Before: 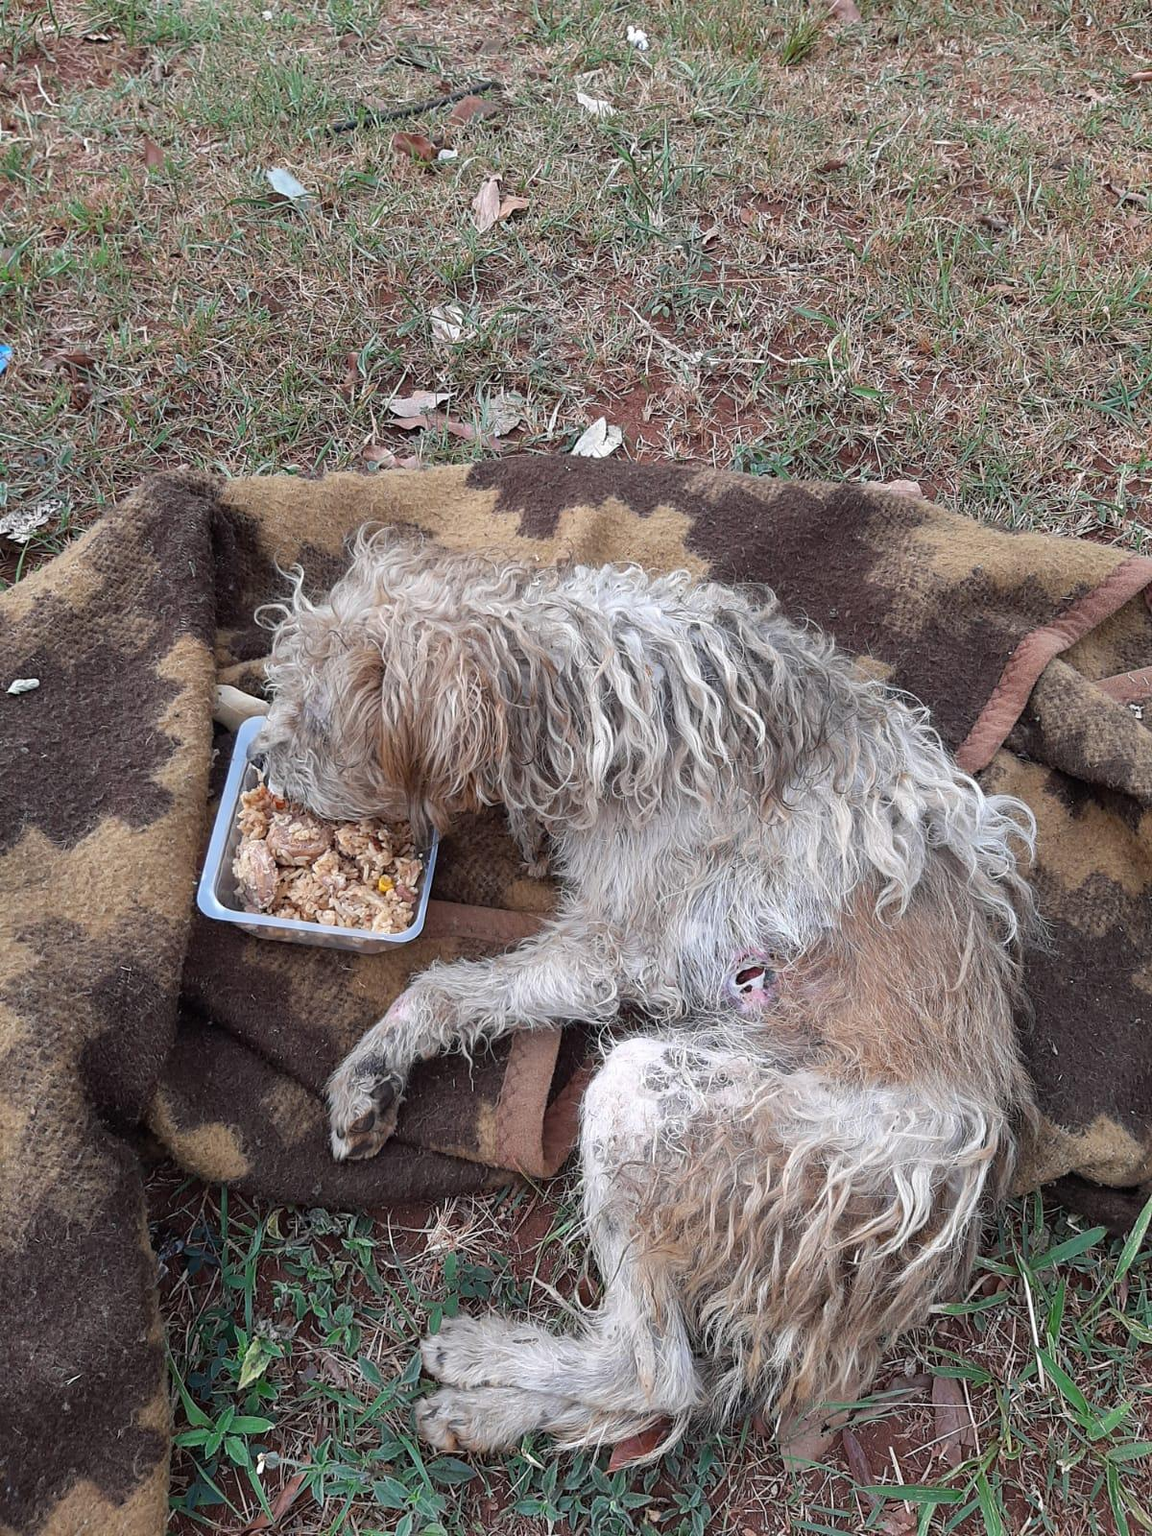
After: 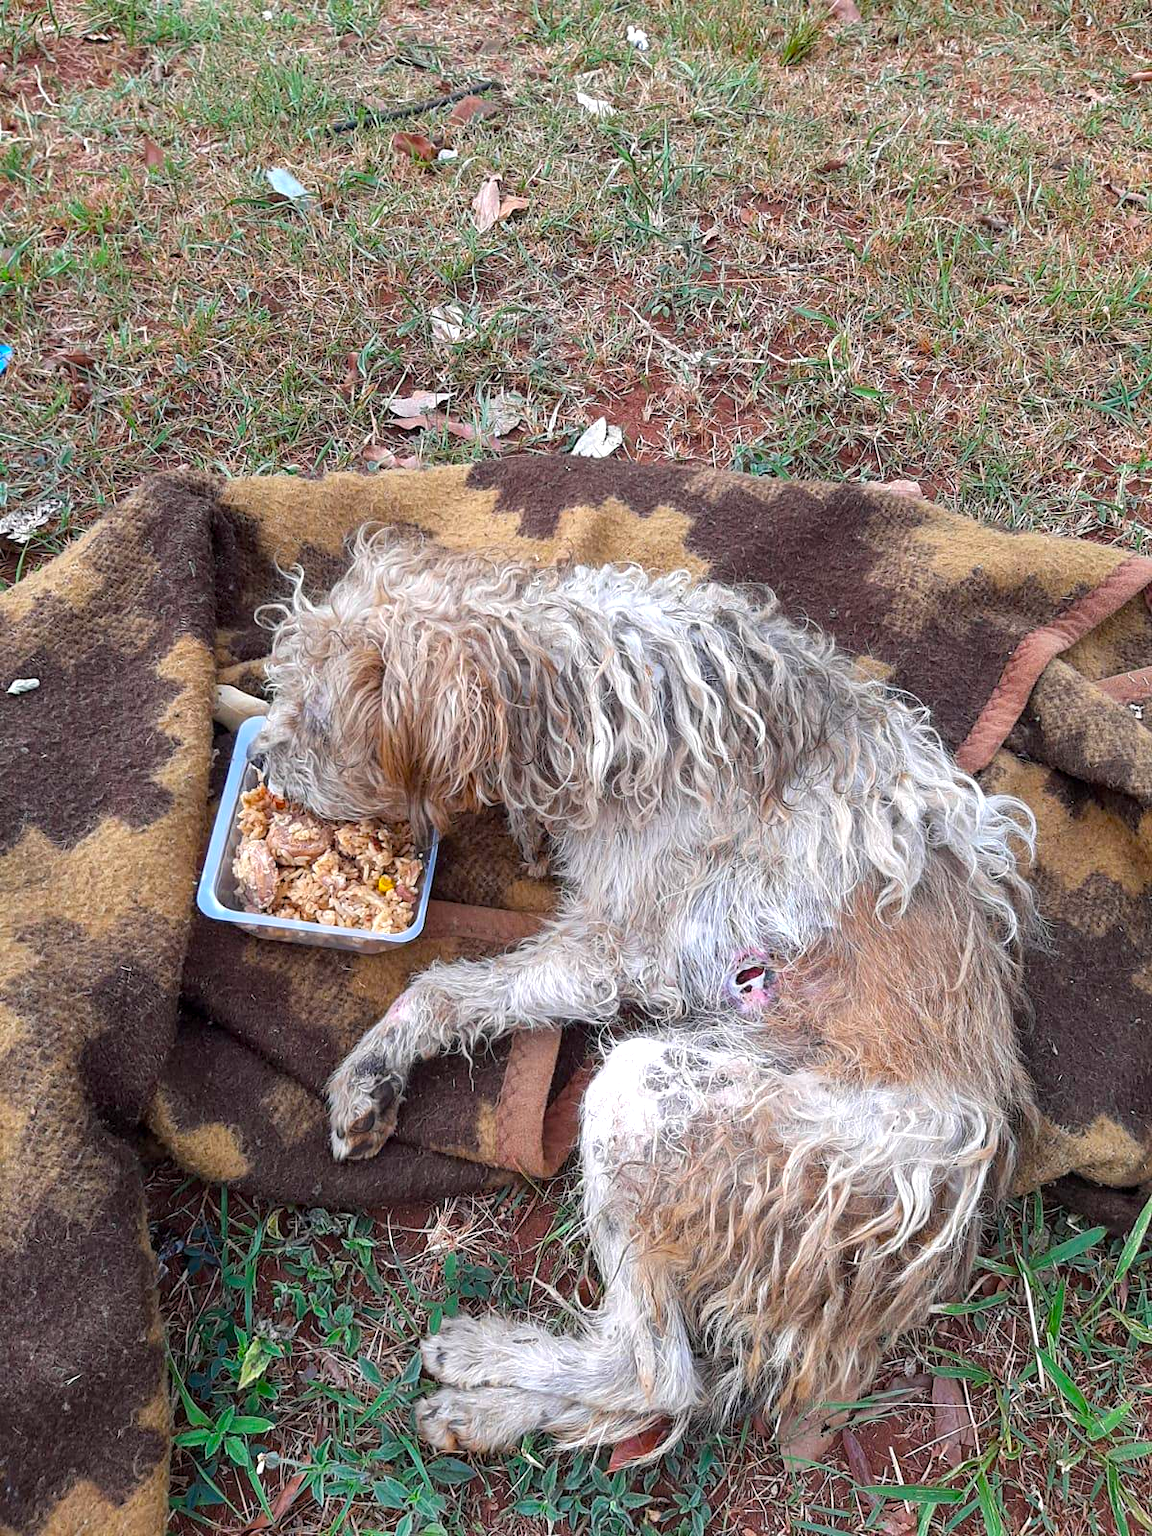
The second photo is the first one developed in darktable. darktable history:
tone equalizer: -8 EV -0.55 EV
exposure: exposure 0.3 EV, compensate highlight preservation false
color balance rgb: linear chroma grading › global chroma 15%, perceptual saturation grading › global saturation 30%
local contrast: highlights 100%, shadows 100%, detail 120%, midtone range 0.2
